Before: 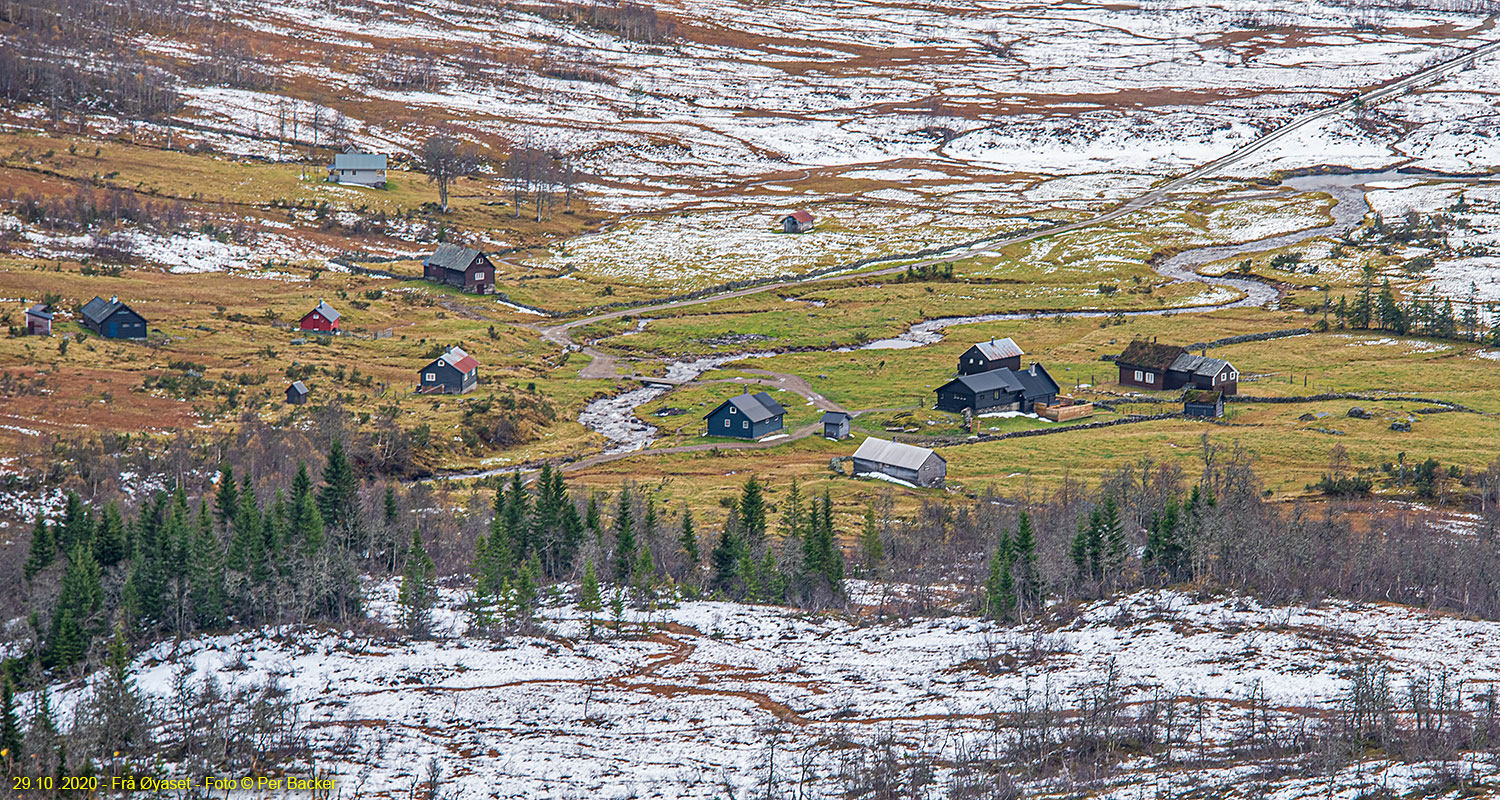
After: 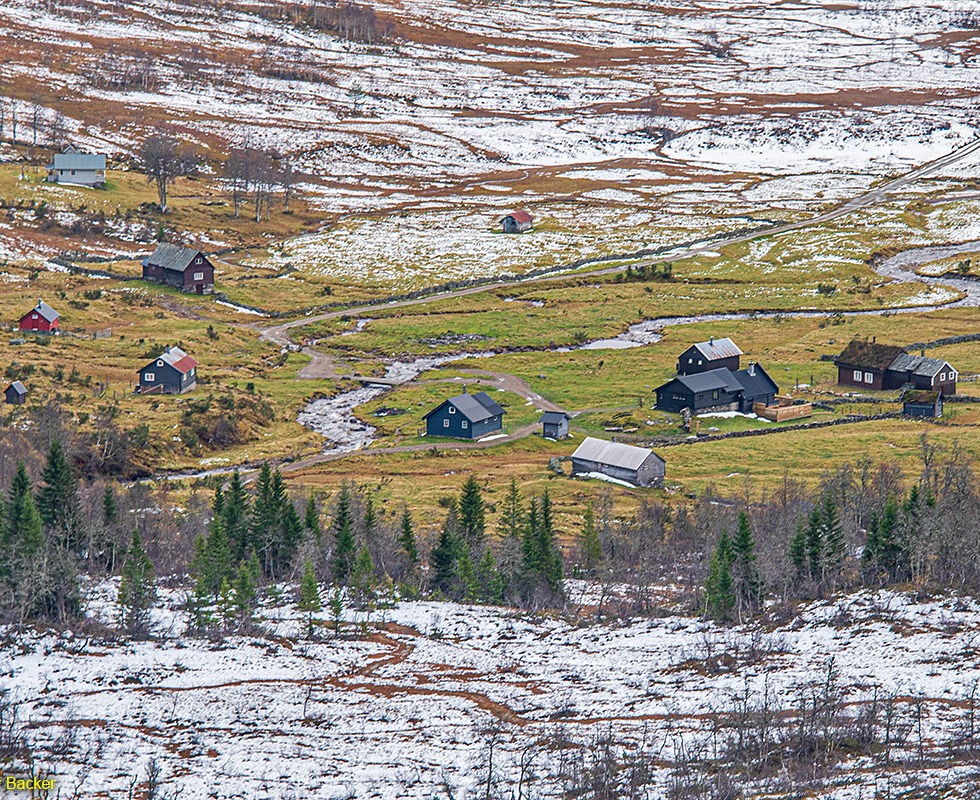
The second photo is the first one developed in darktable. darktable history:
crop and rotate: left 18.774%, right 15.88%
